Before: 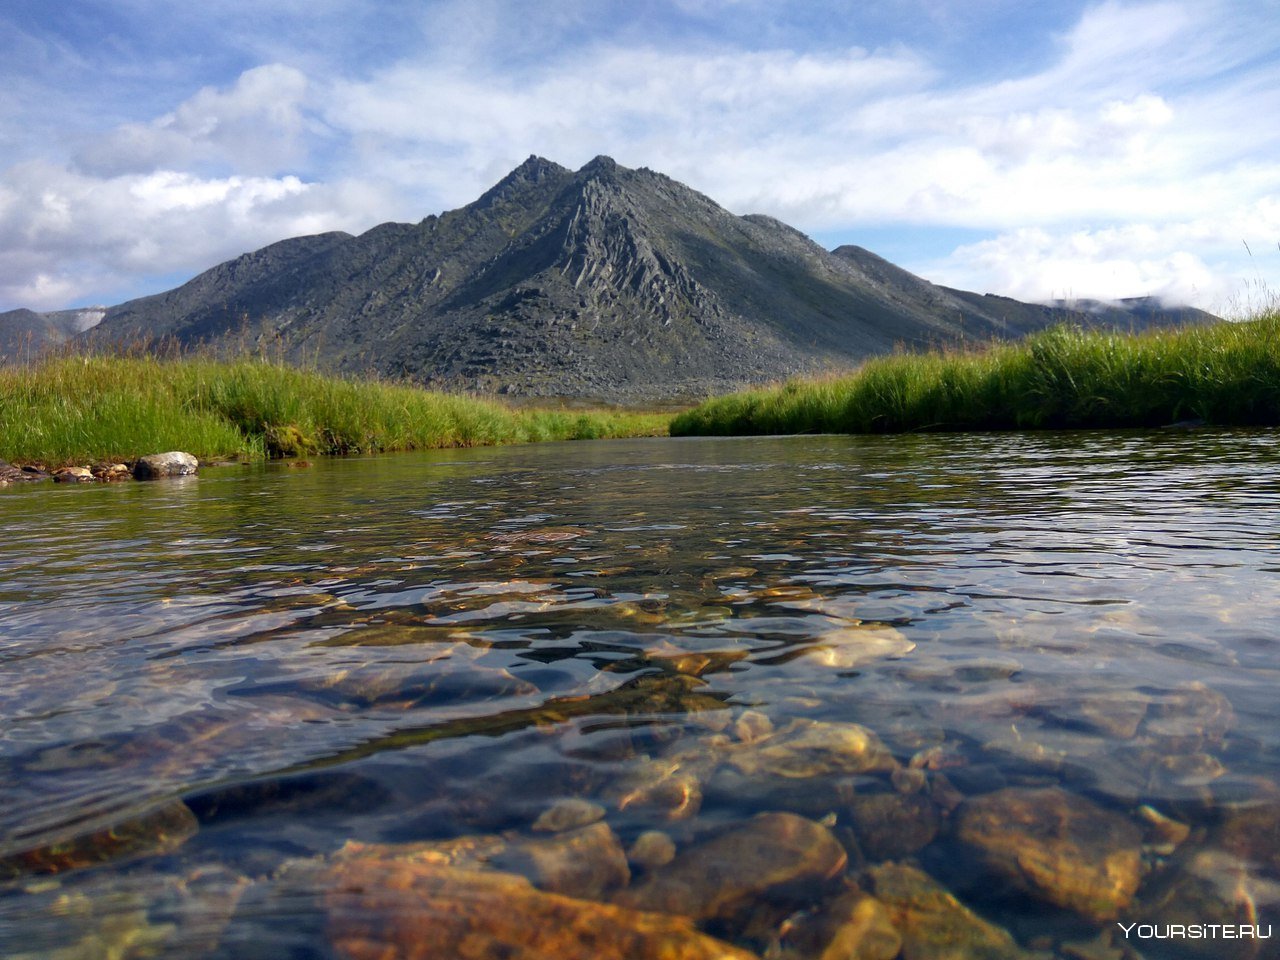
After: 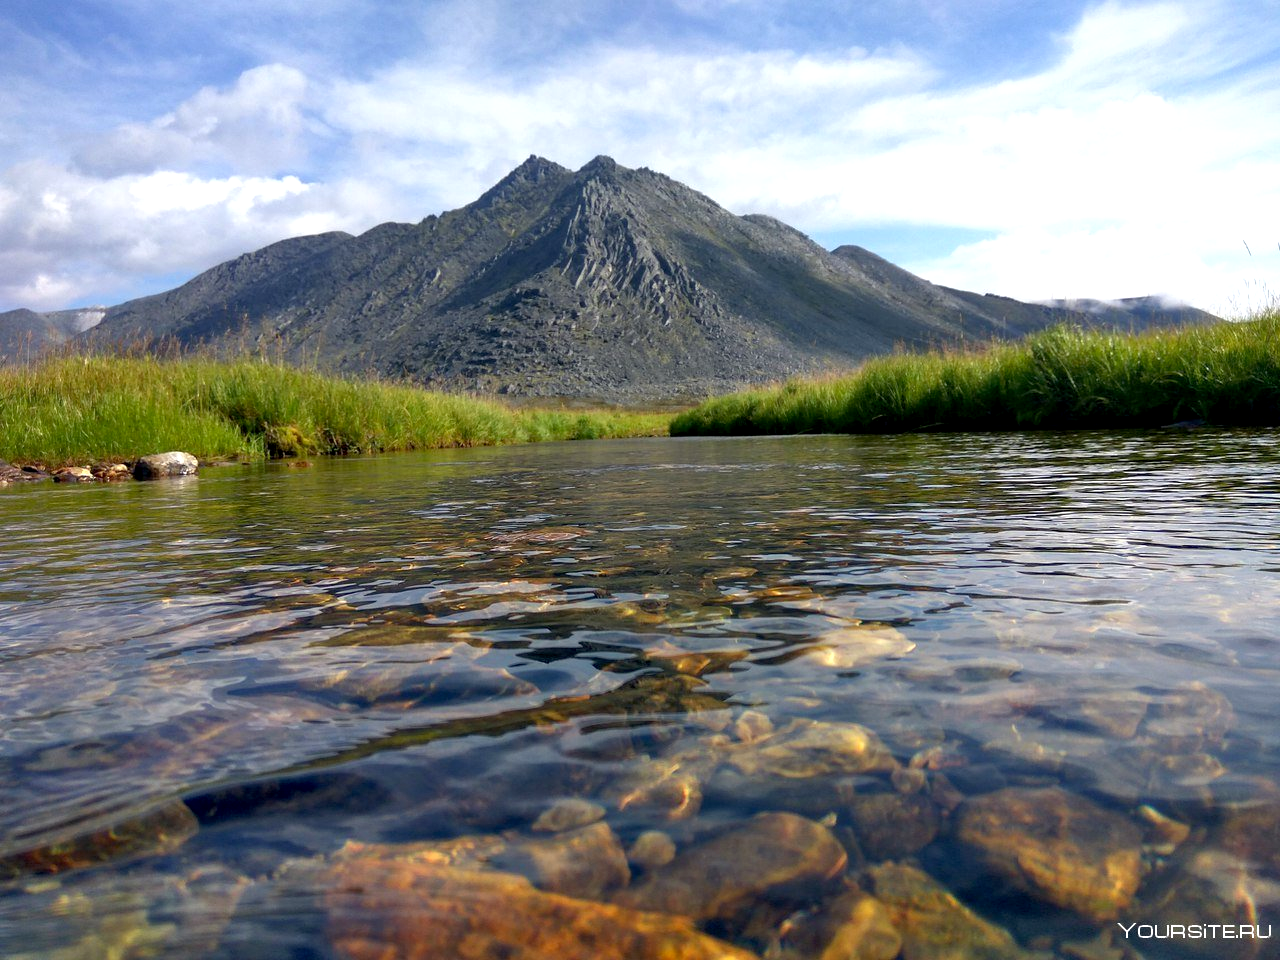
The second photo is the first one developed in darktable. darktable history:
shadows and highlights: shadows 25, highlights -25
exposure: black level correction 0.003, exposure 0.383 EV, compensate highlight preservation false
